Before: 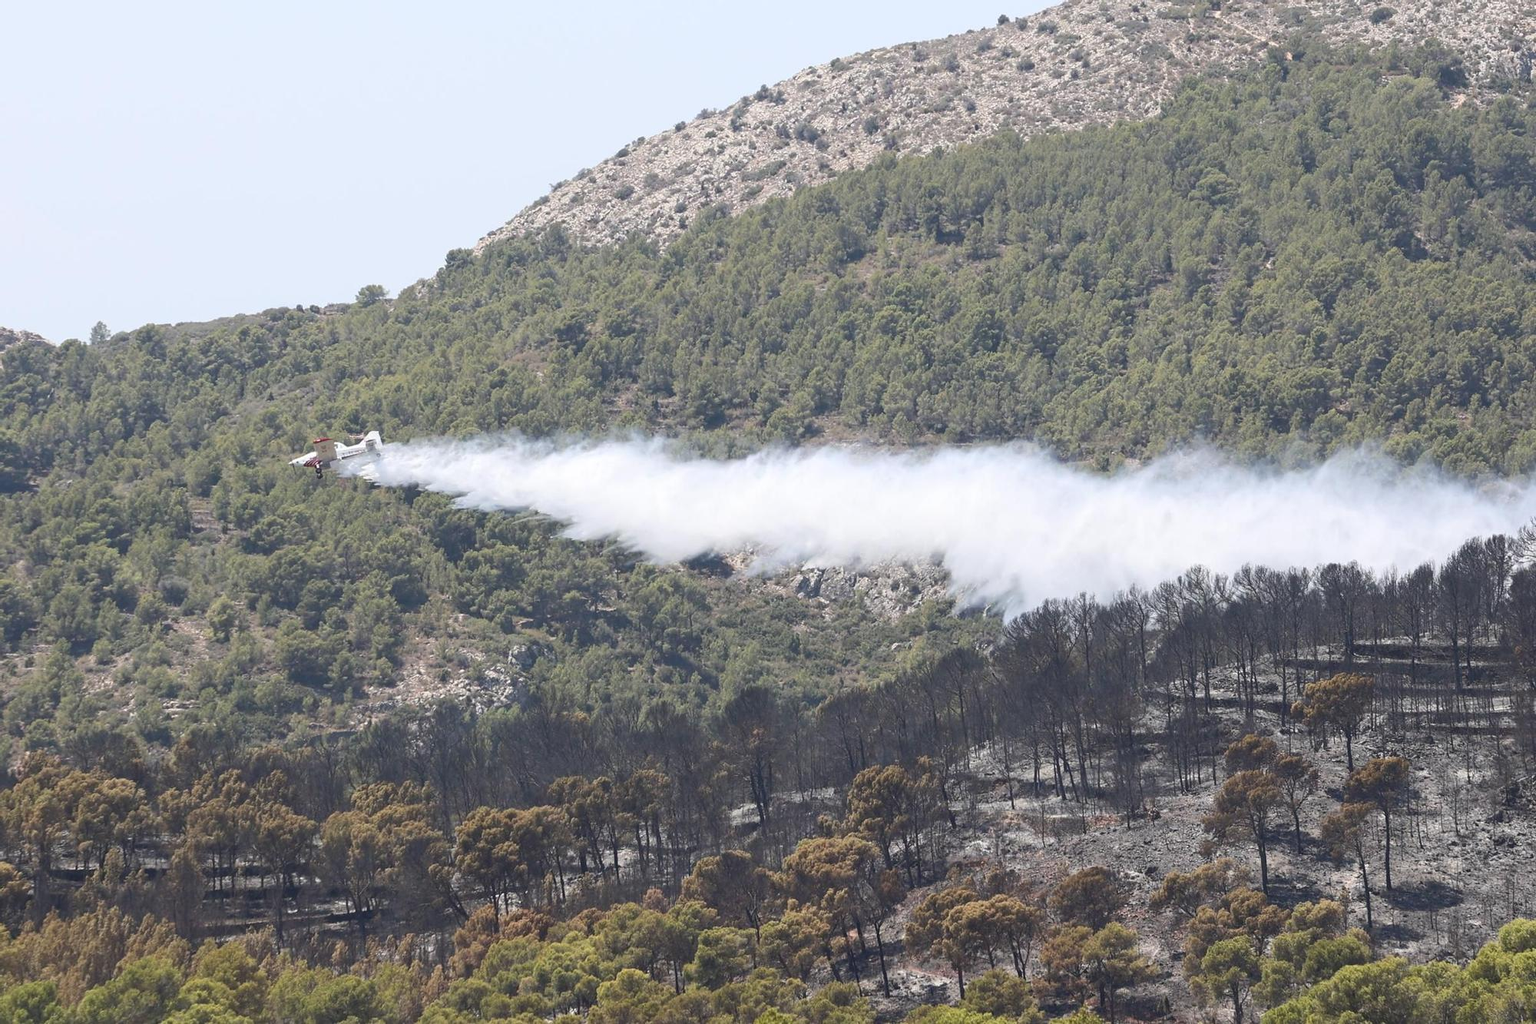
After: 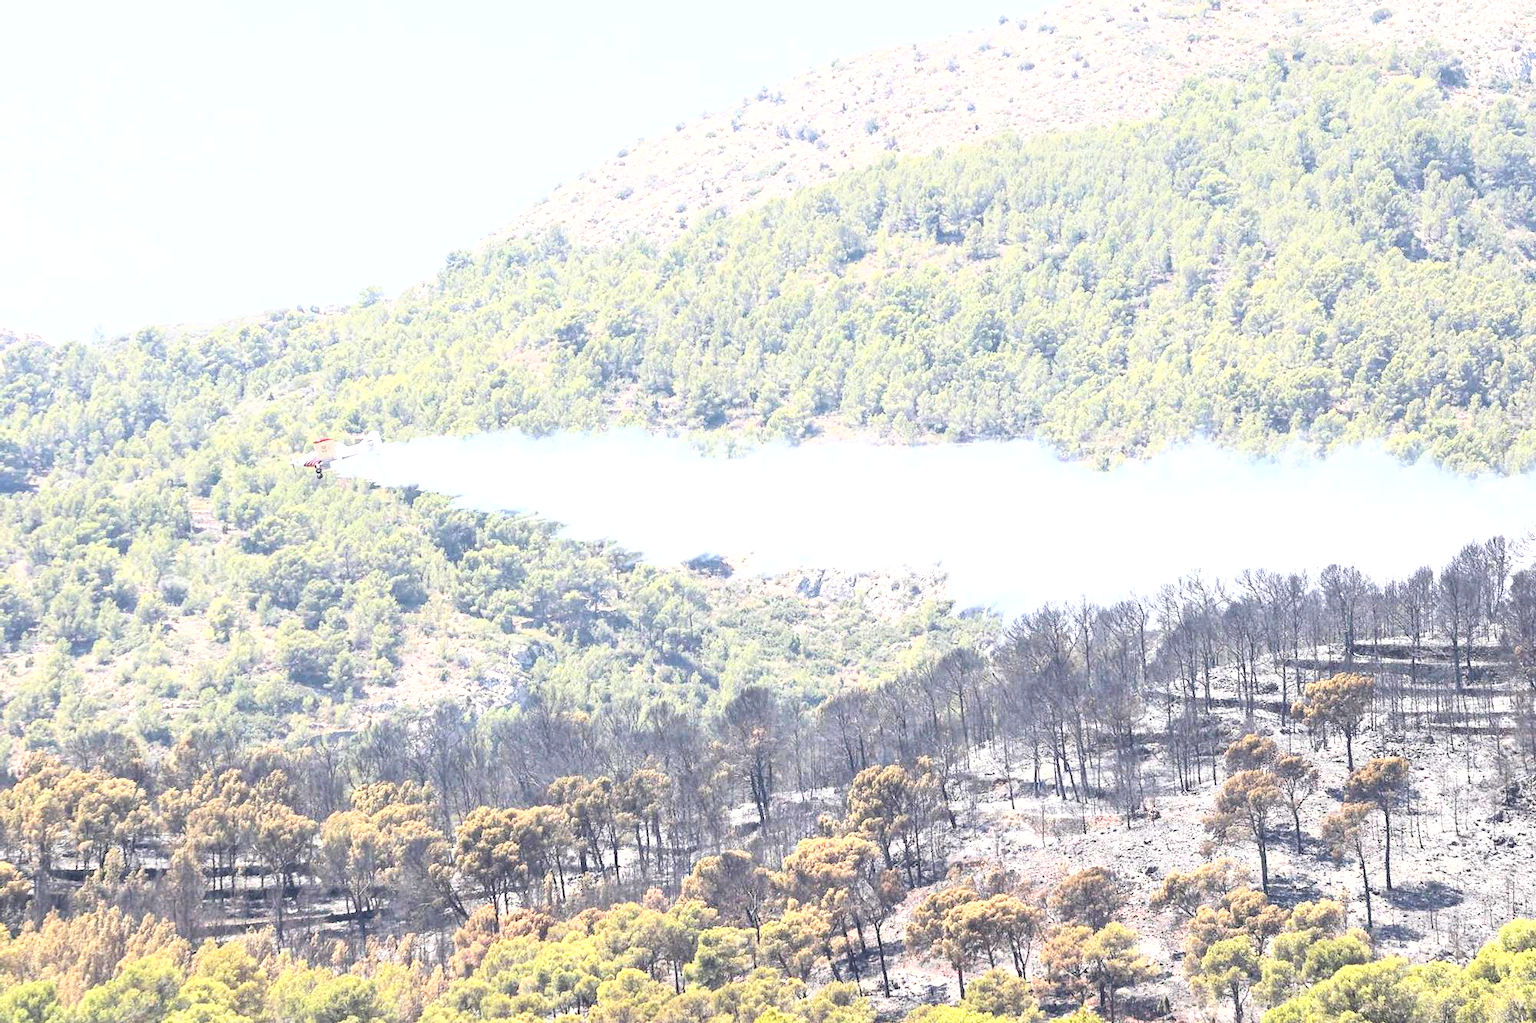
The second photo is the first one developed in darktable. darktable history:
base curve: curves: ch0 [(0, 0) (0.007, 0.004) (0.027, 0.03) (0.046, 0.07) (0.207, 0.54) (0.442, 0.872) (0.673, 0.972) (1, 1)]
exposure: exposure 0.949 EV, compensate highlight preservation false
local contrast: highlights 104%, shadows 100%, detail 119%, midtone range 0.2
